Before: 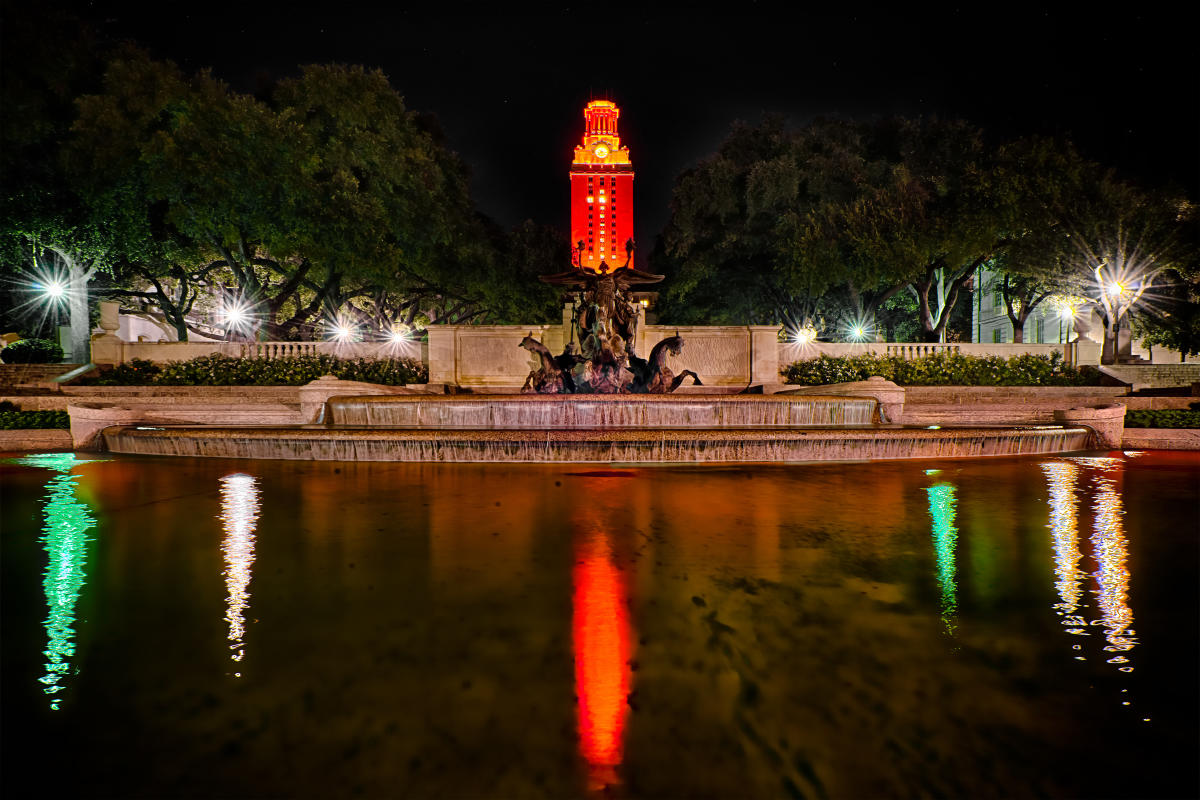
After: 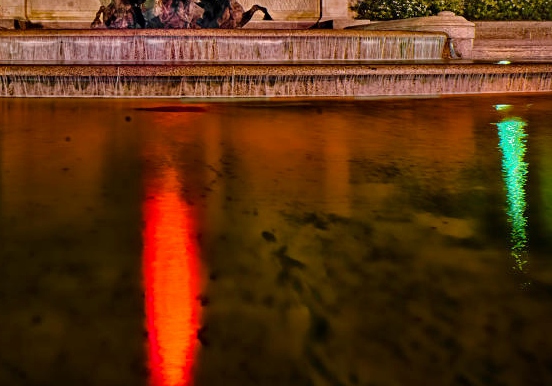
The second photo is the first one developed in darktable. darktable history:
crop: left 35.864%, top 45.716%, right 18.104%, bottom 5.968%
haze removal: compatibility mode true, adaptive false
